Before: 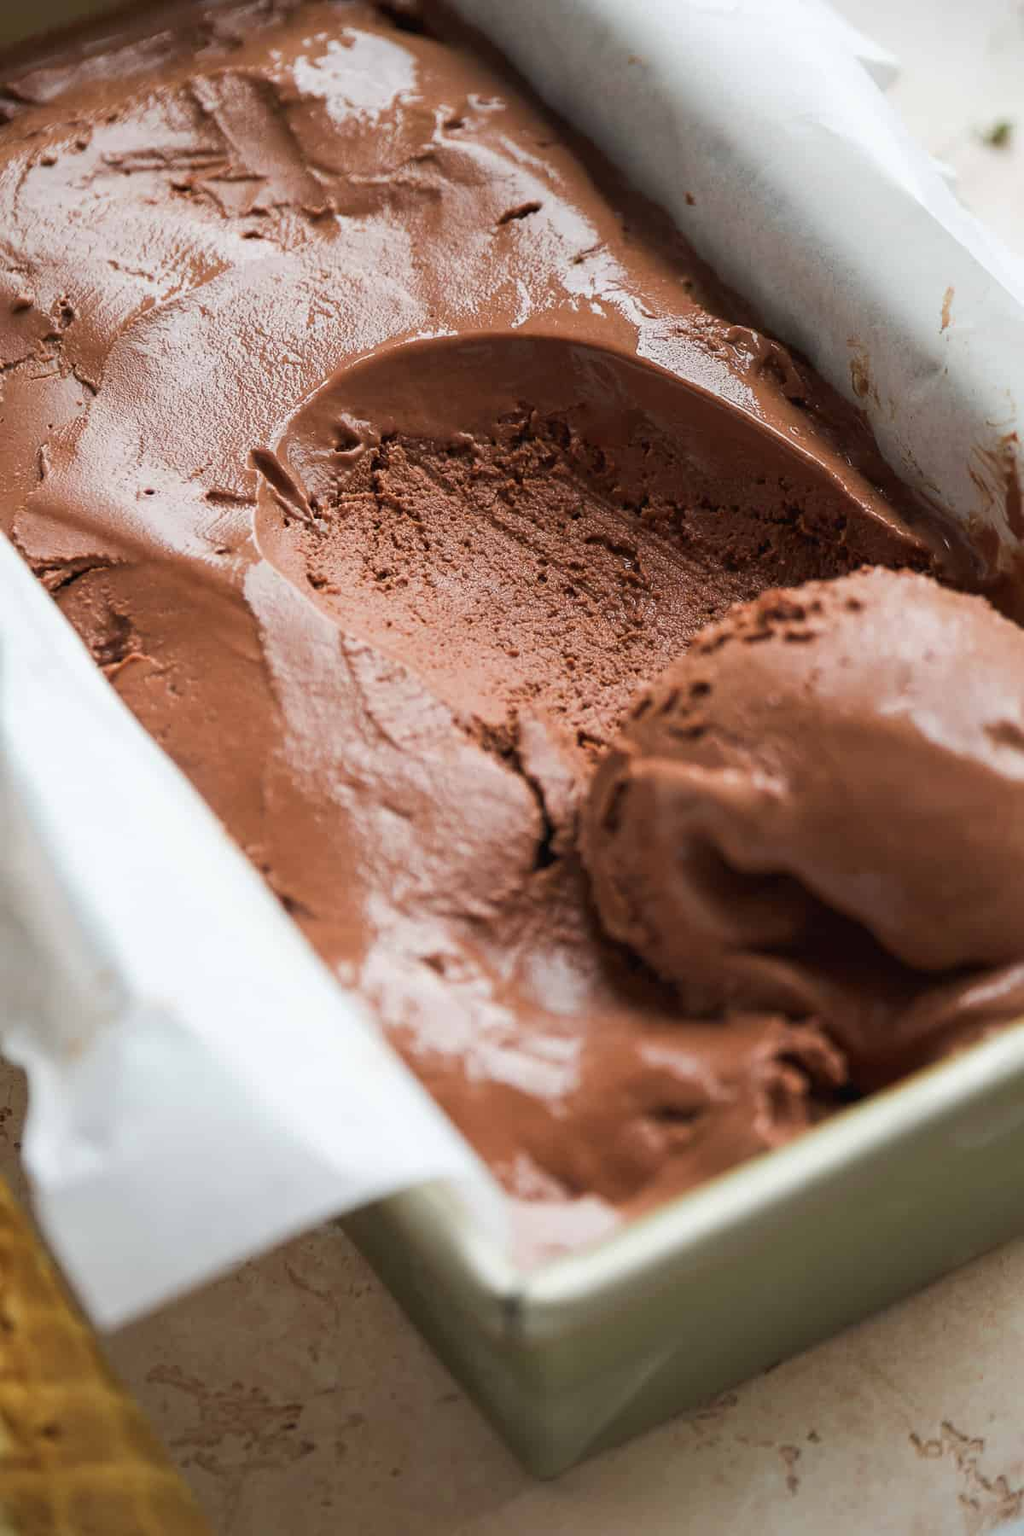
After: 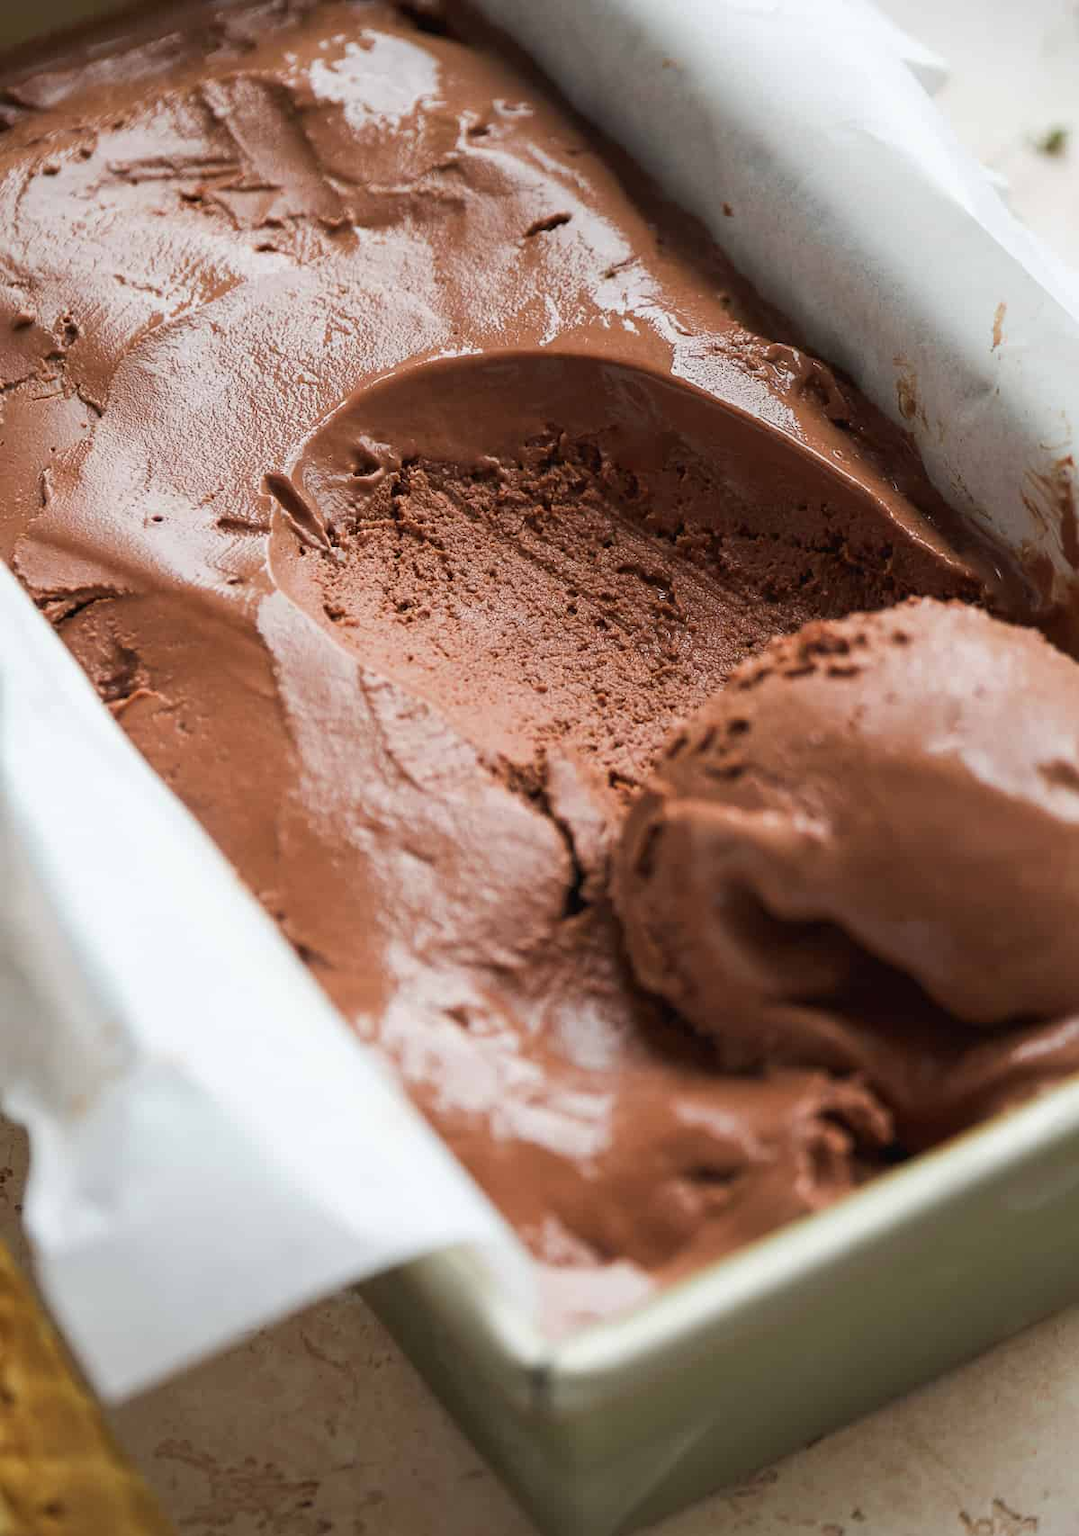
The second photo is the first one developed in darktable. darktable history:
crop and rotate: top 0.008%, bottom 5.125%
